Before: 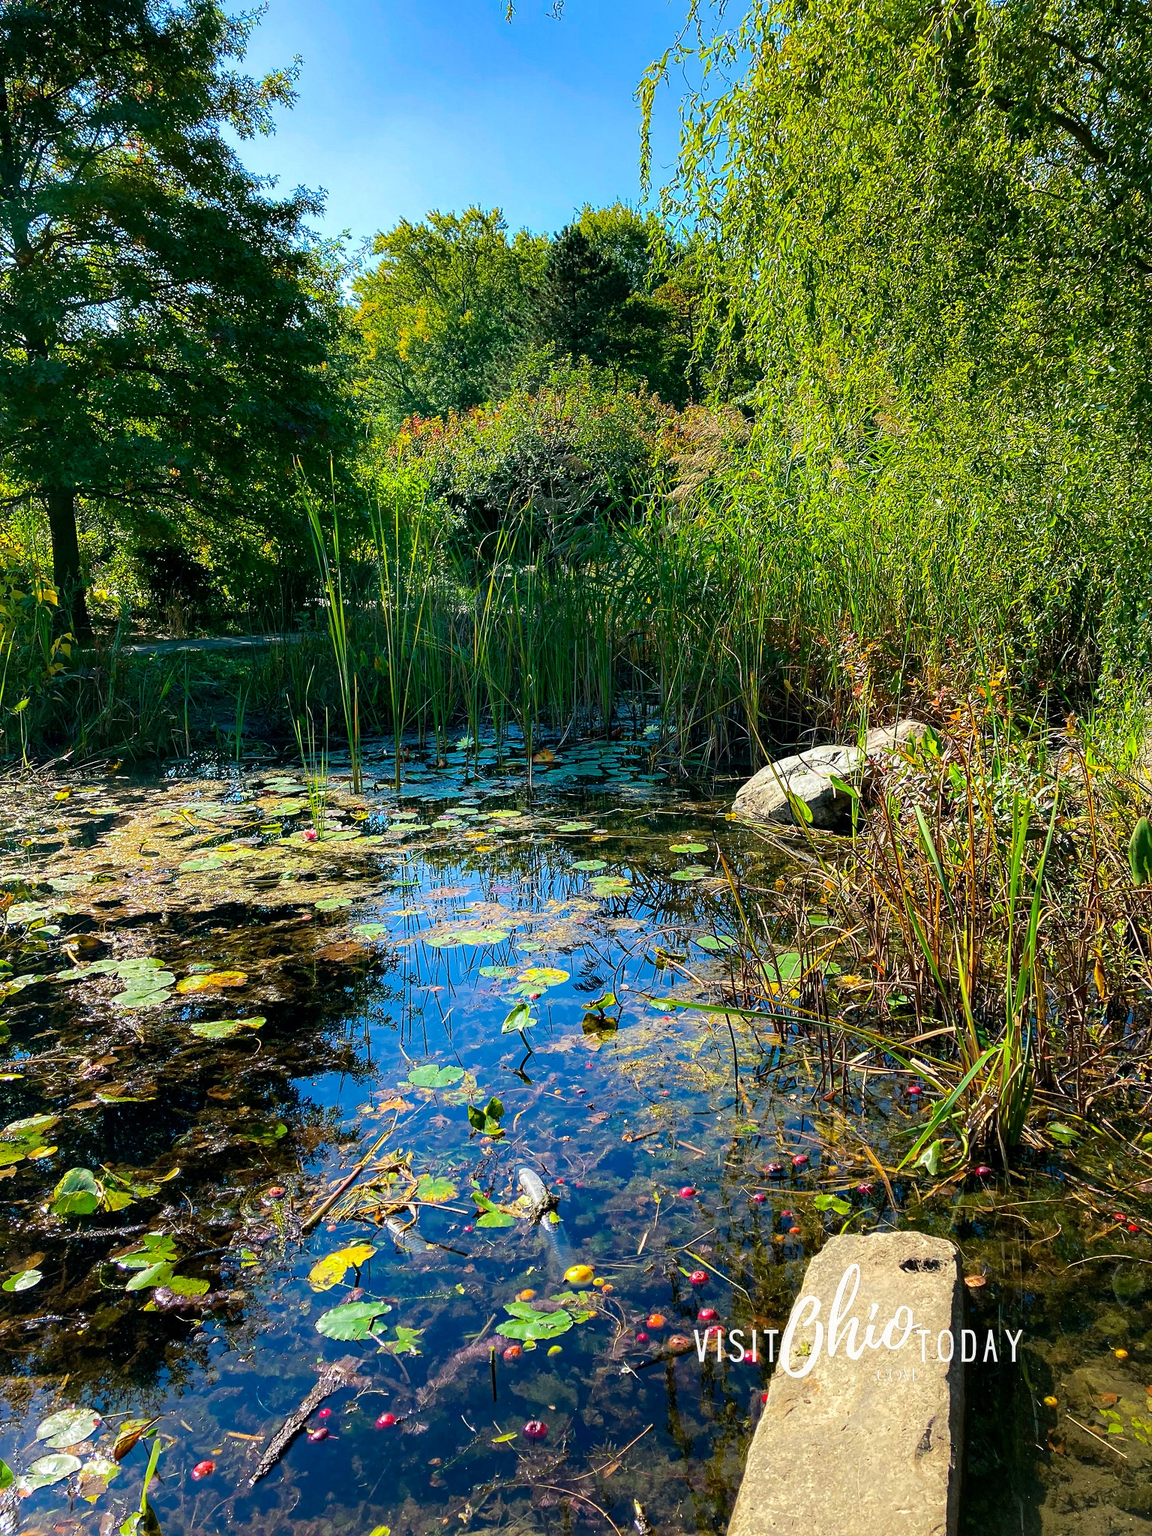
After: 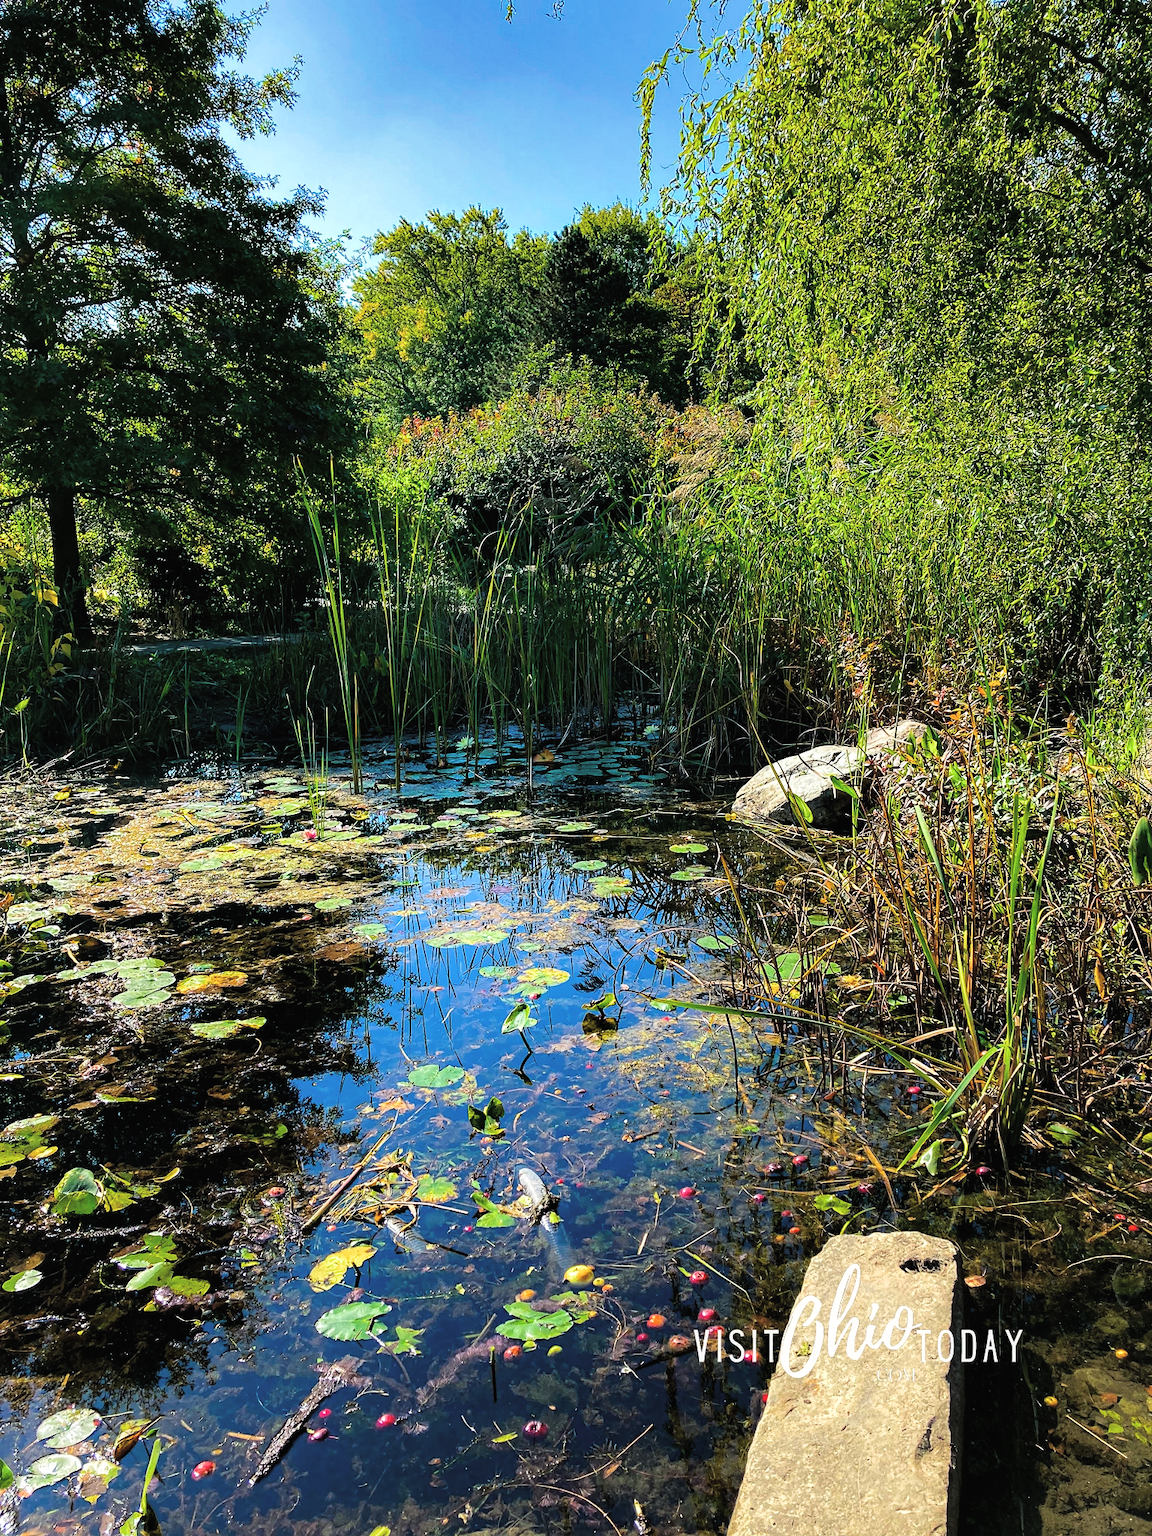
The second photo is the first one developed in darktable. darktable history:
exposure: black level correction -0.015, exposure -0.136 EV, compensate highlight preservation false
shadows and highlights: shadows 22.28, highlights -48.72, soften with gaussian
filmic rgb: black relative exposure -8.69 EV, white relative exposure 2.71 EV, threshold 5.94 EV, target black luminance 0%, hardness 6.26, latitude 76.62%, contrast 1.328, shadows ↔ highlights balance -0.319%, add noise in highlights 0.002, color science v3 (2019), use custom middle-gray values true, contrast in highlights soft, enable highlight reconstruction true
